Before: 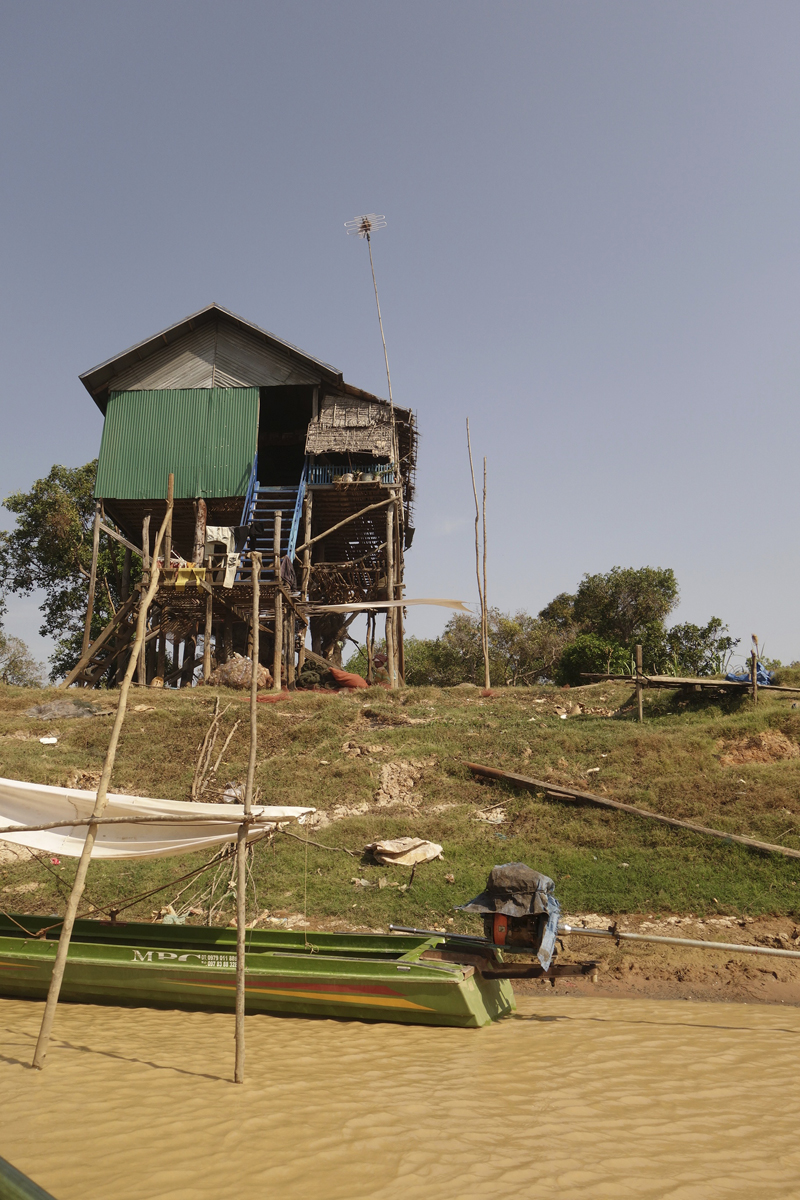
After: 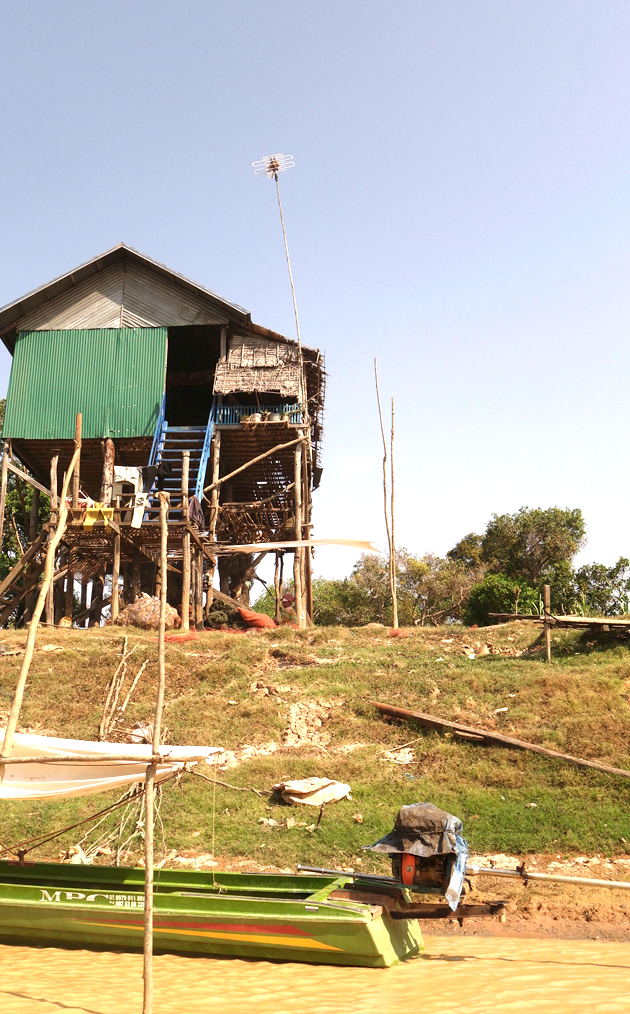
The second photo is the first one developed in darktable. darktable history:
crop: left 11.606%, top 5.029%, right 9.603%, bottom 10.466%
exposure: exposure 1.134 EV, compensate highlight preservation false
